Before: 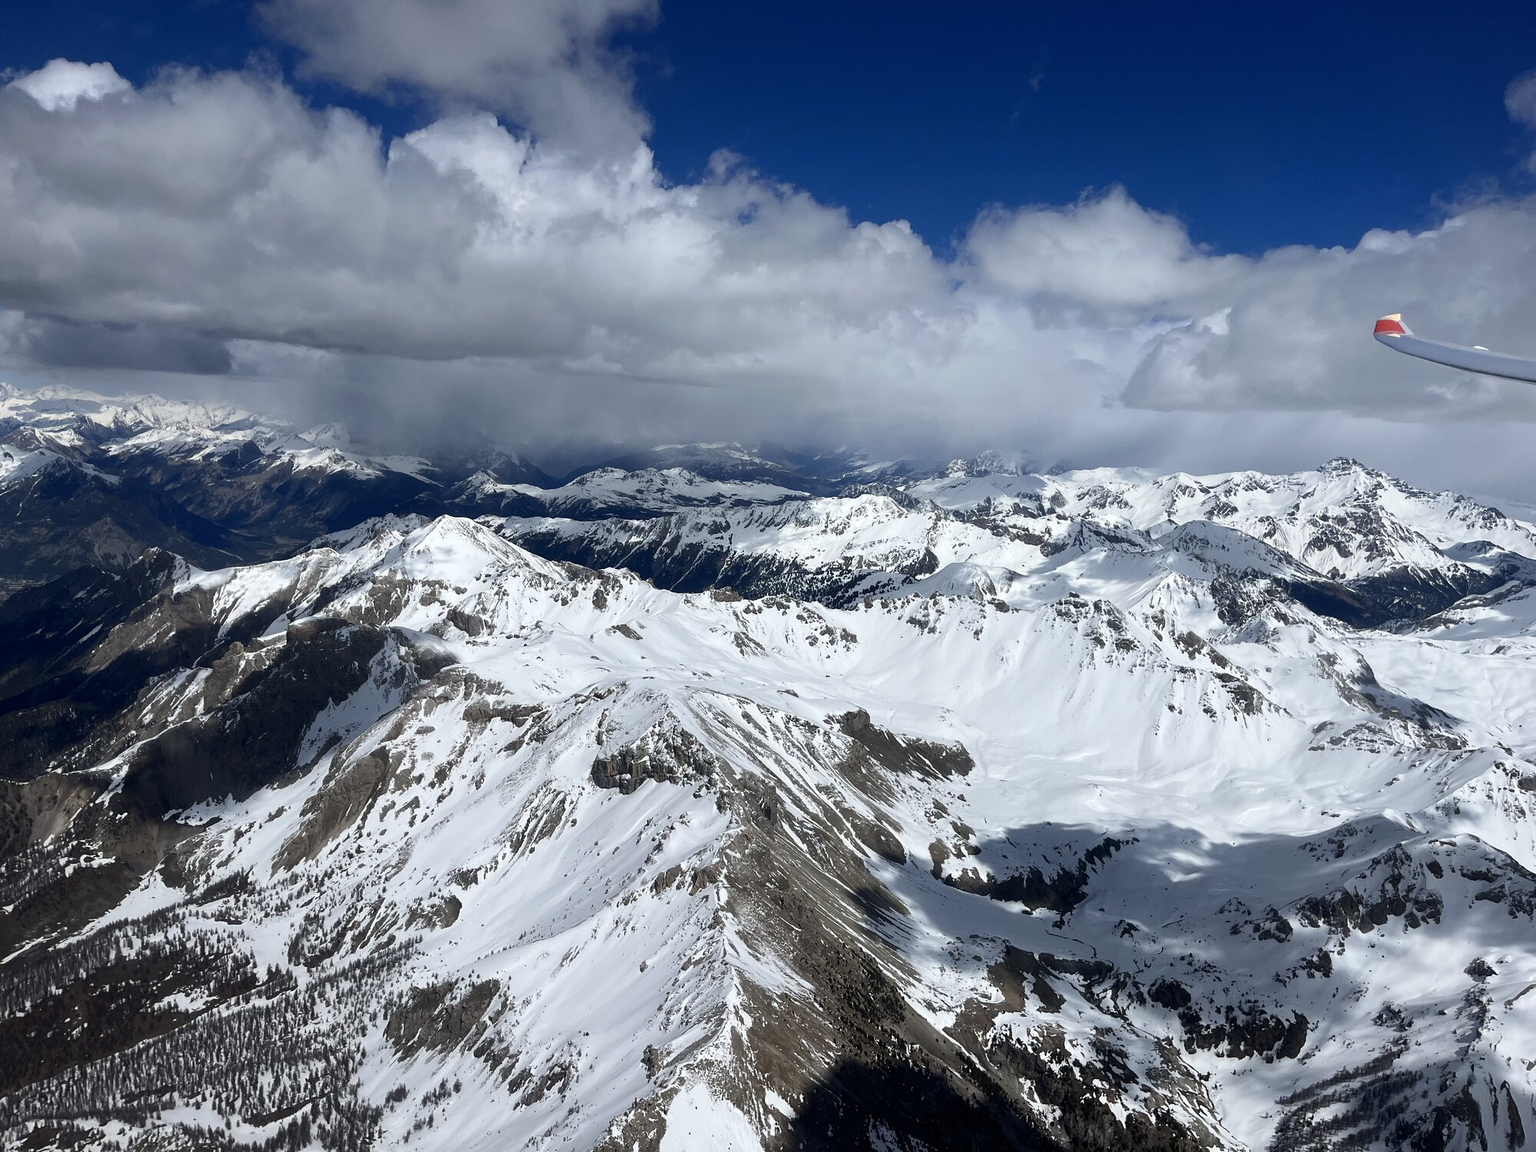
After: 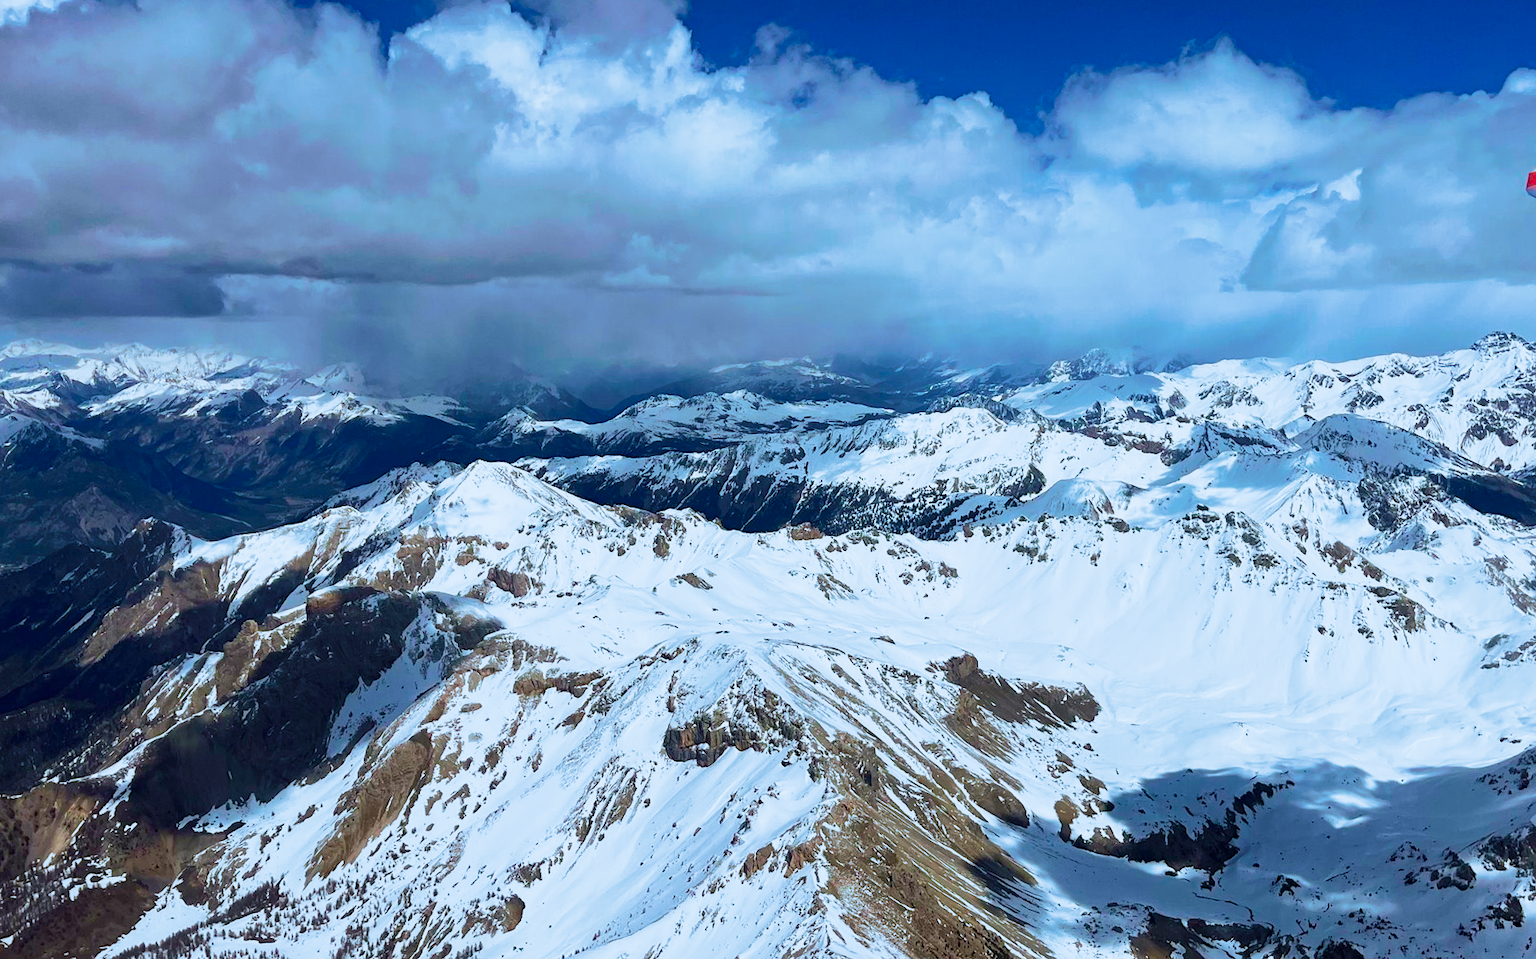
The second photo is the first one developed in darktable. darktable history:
base curve: curves: ch0 [(0, 0) (0.088, 0.125) (0.176, 0.251) (0.354, 0.501) (0.613, 0.749) (1, 0.877)], preserve colors none
split-toning: shadows › hue 351.18°, shadows › saturation 0.86, highlights › hue 218.82°, highlights › saturation 0.73, balance -19.167
crop: top 7.49%, right 9.717%, bottom 11.943%
contrast brightness saturation: saturation 0.18
haze removal: compatibility mode true, adaptive false
rotate and perspective: rotation -3.52°, crop left 0.036, crop right 0.964, crop top 0.081, crop bottom 0.919
velvia: strength 74%
